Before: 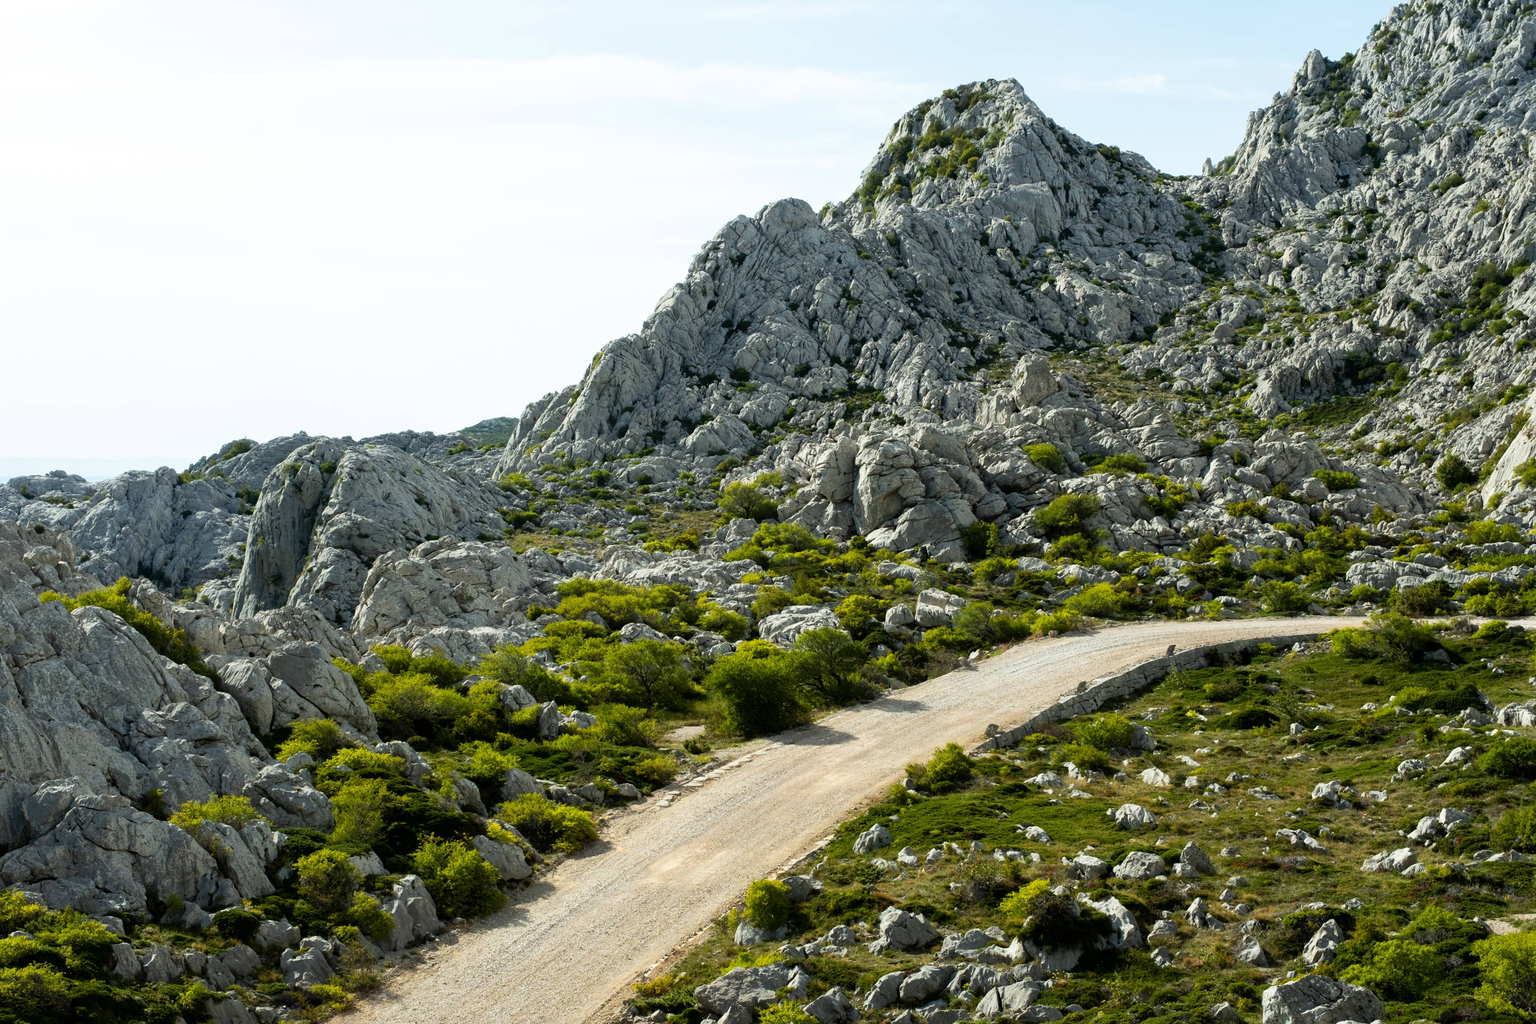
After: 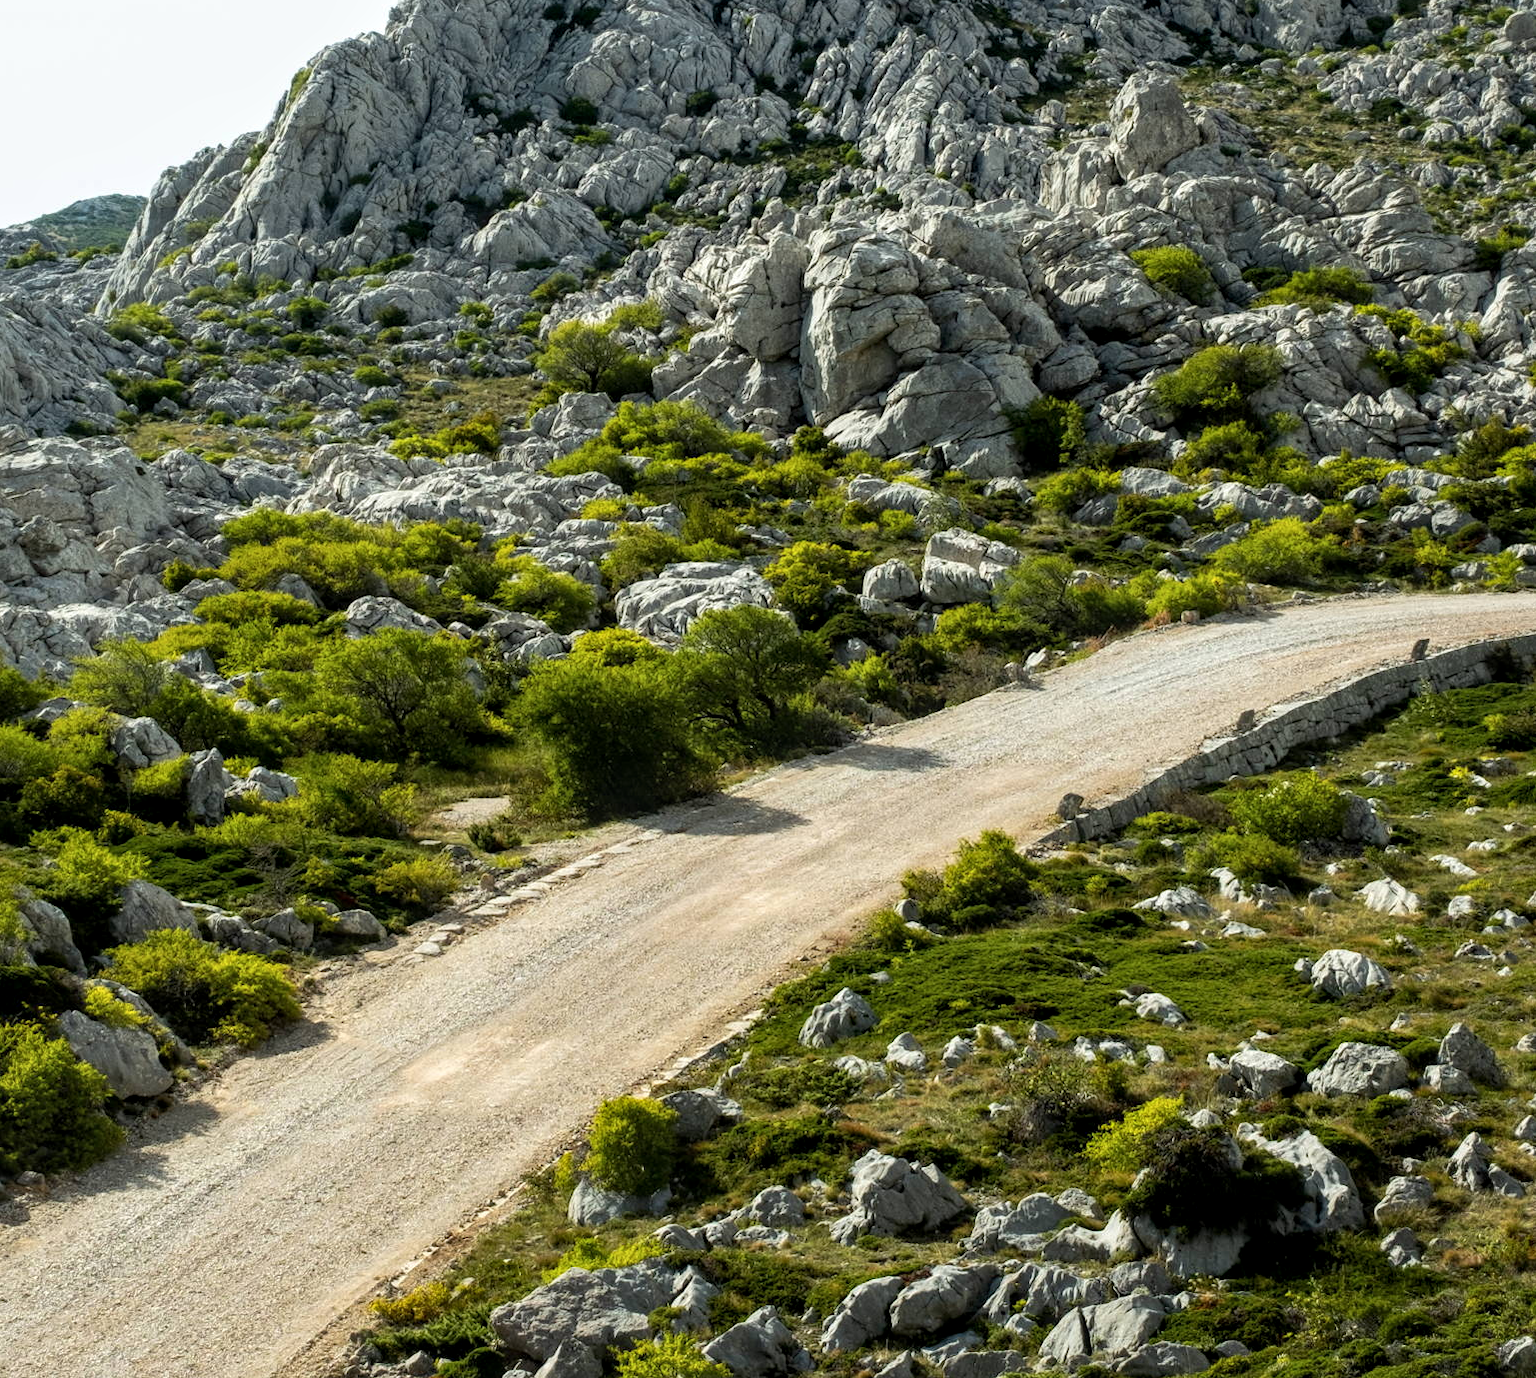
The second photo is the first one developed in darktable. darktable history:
crop and rotate: left 28.898%, top 31.05%, right 19.856%
local contrast: on, module defaults
